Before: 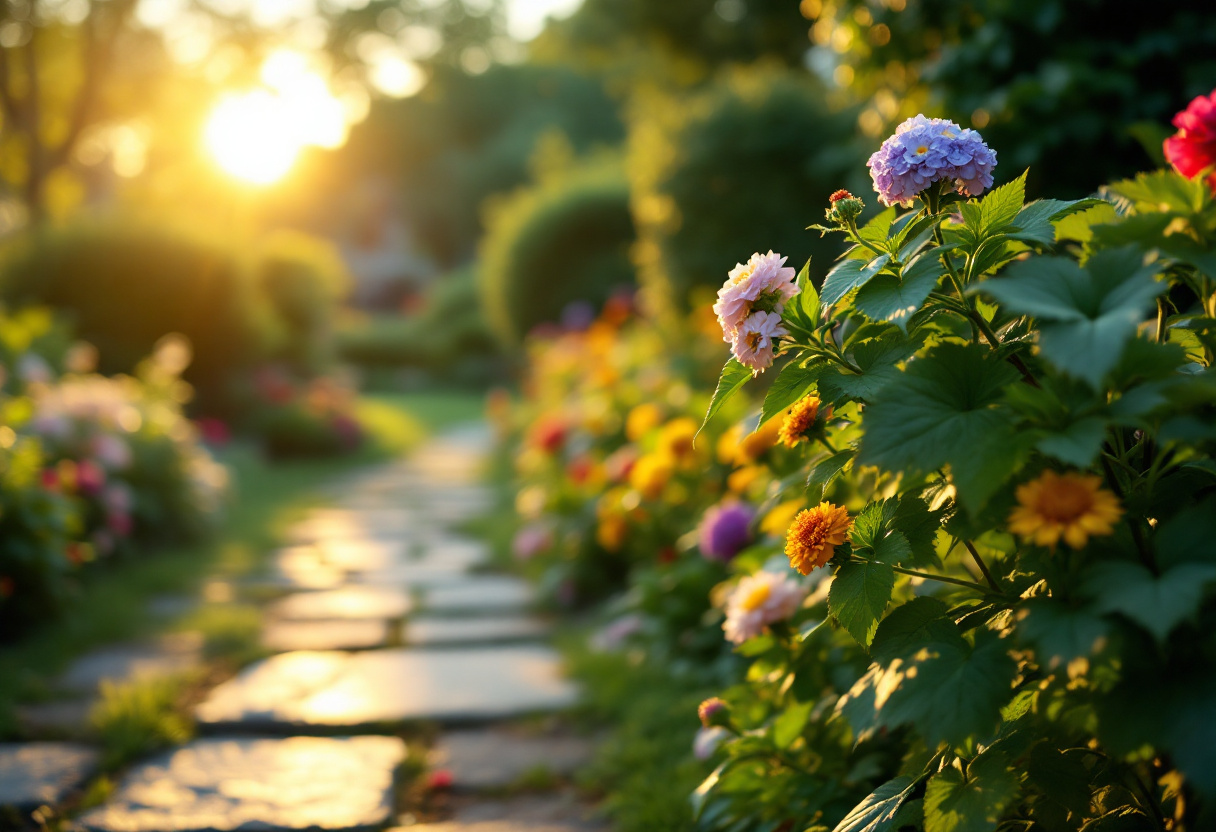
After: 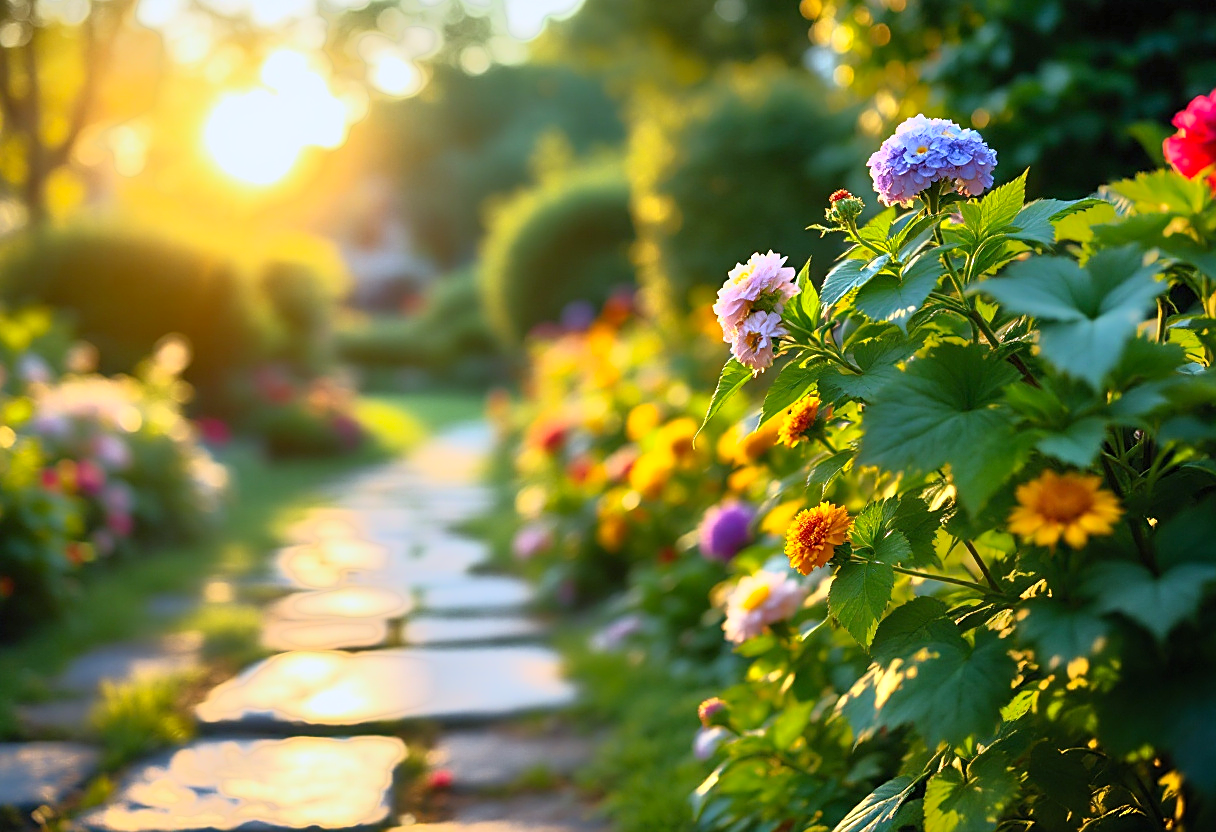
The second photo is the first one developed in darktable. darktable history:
tone equalizer: -7 EV -0.63 EV, -6 EV 1 EV, -5 EV -0.45 EV, -4 EV 0.43 EV, -3 EV 0.41 EV, -2 EV 0.15 EV, -1 EV -0.15 EV, +0 EV -0.39 EV, smoothing diameter 25%, edges refinement/feathering 10, preserve details guided filter
exposure: exposure 0.236 EV, compensate highlight preservation false
white balance: red 0.967, blue 1.119, emerald 0.756
sharpen: on, module defaults
contrast brightness saturation: contrast 0.2, brightness 0.16, saturation 0.22
